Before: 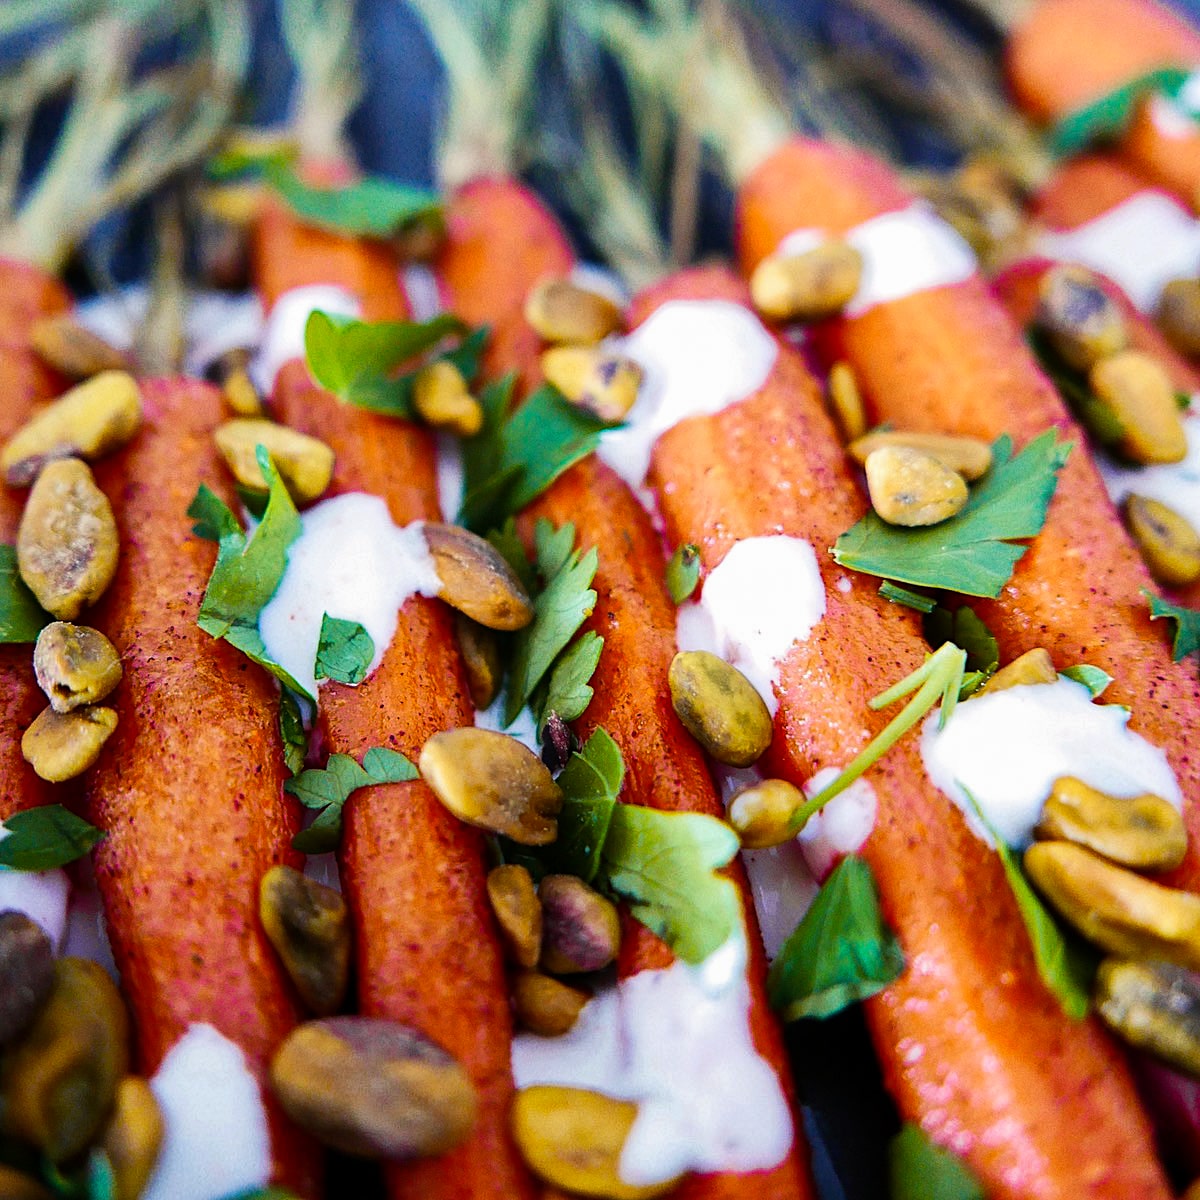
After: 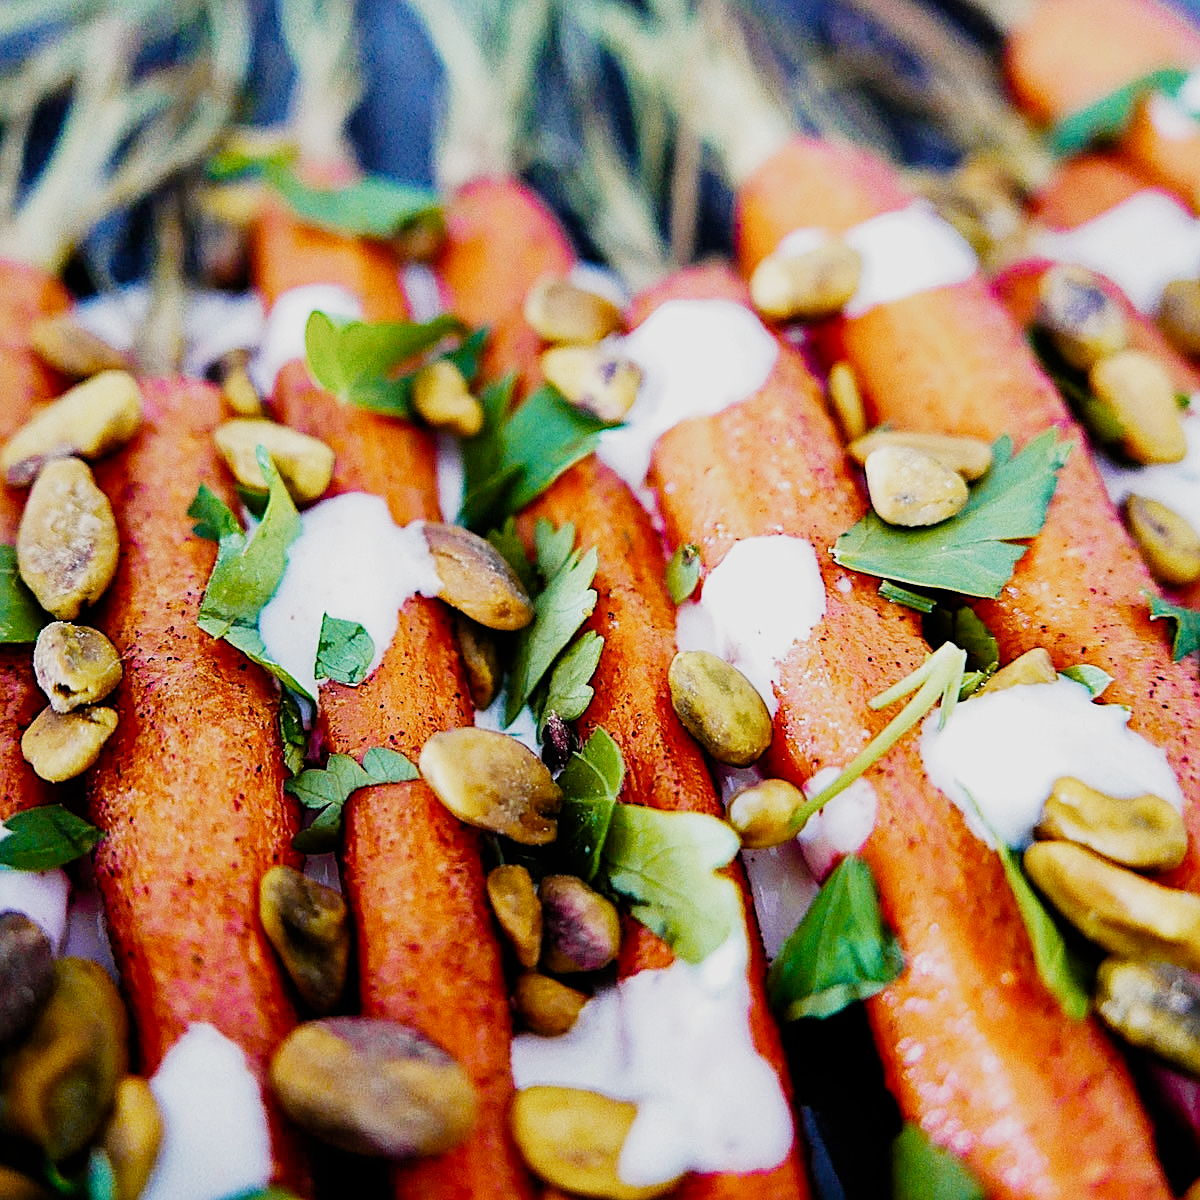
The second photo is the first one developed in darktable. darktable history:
exposure: exposure 0.6 EV, compensate highlight preservation false
sharpen: on, module defaults
filmic rgb: black relative exposure -7.65 EV, white relative exposure 4.56 EV, hardness 3.61, preserve chrominance no, color science v5 (2021)
